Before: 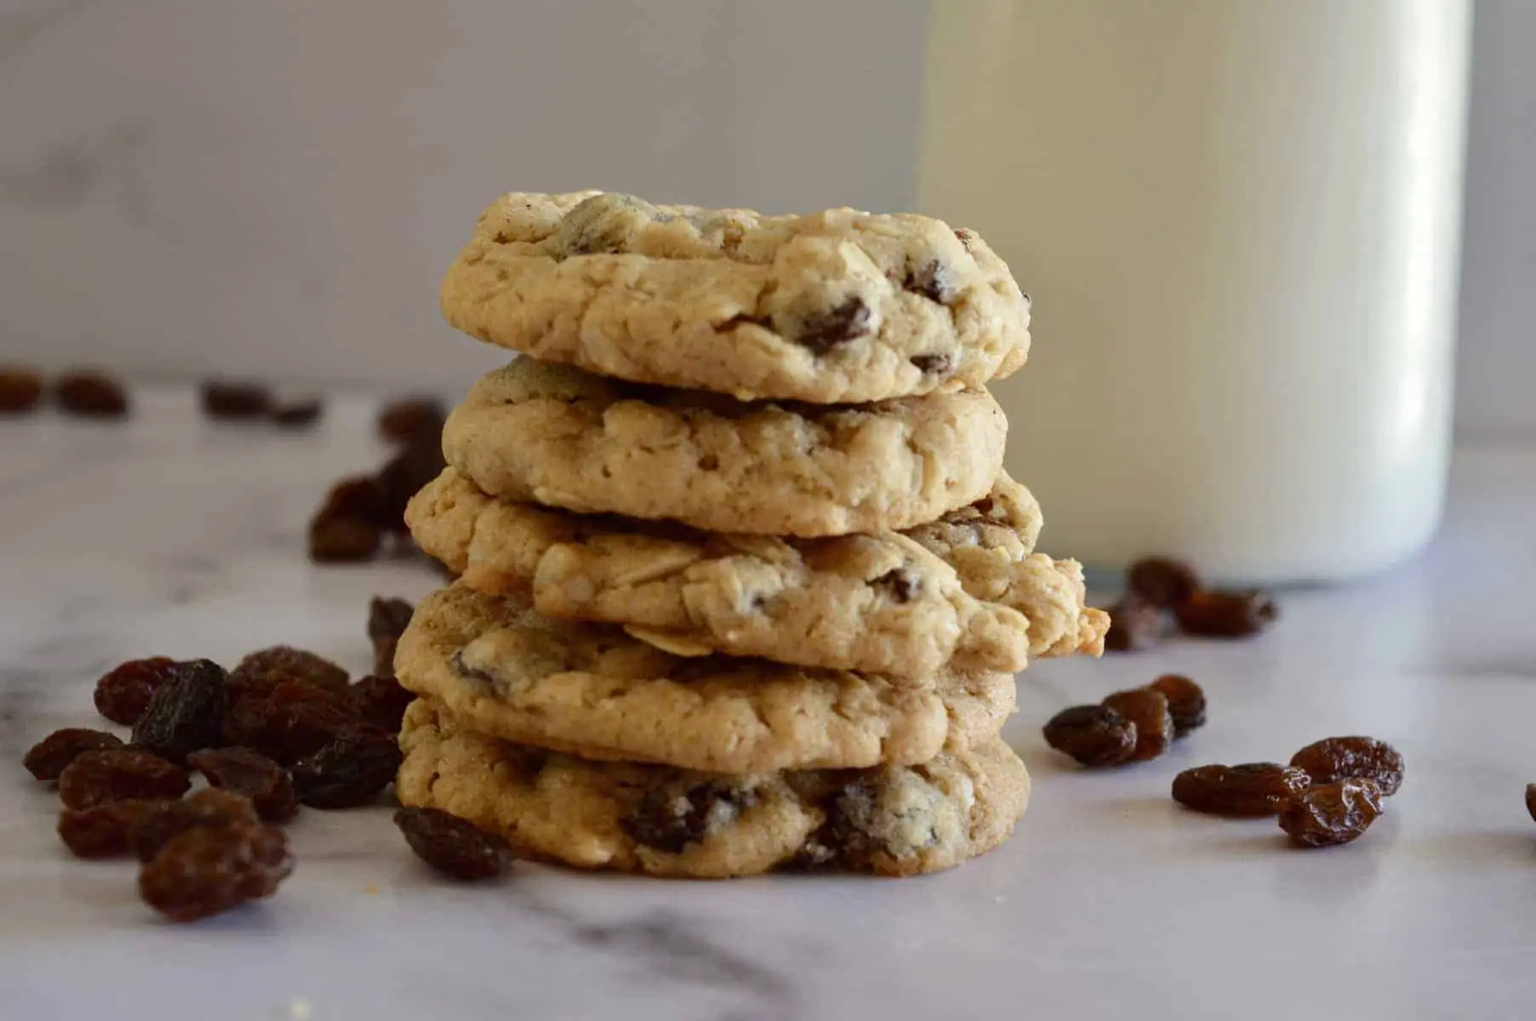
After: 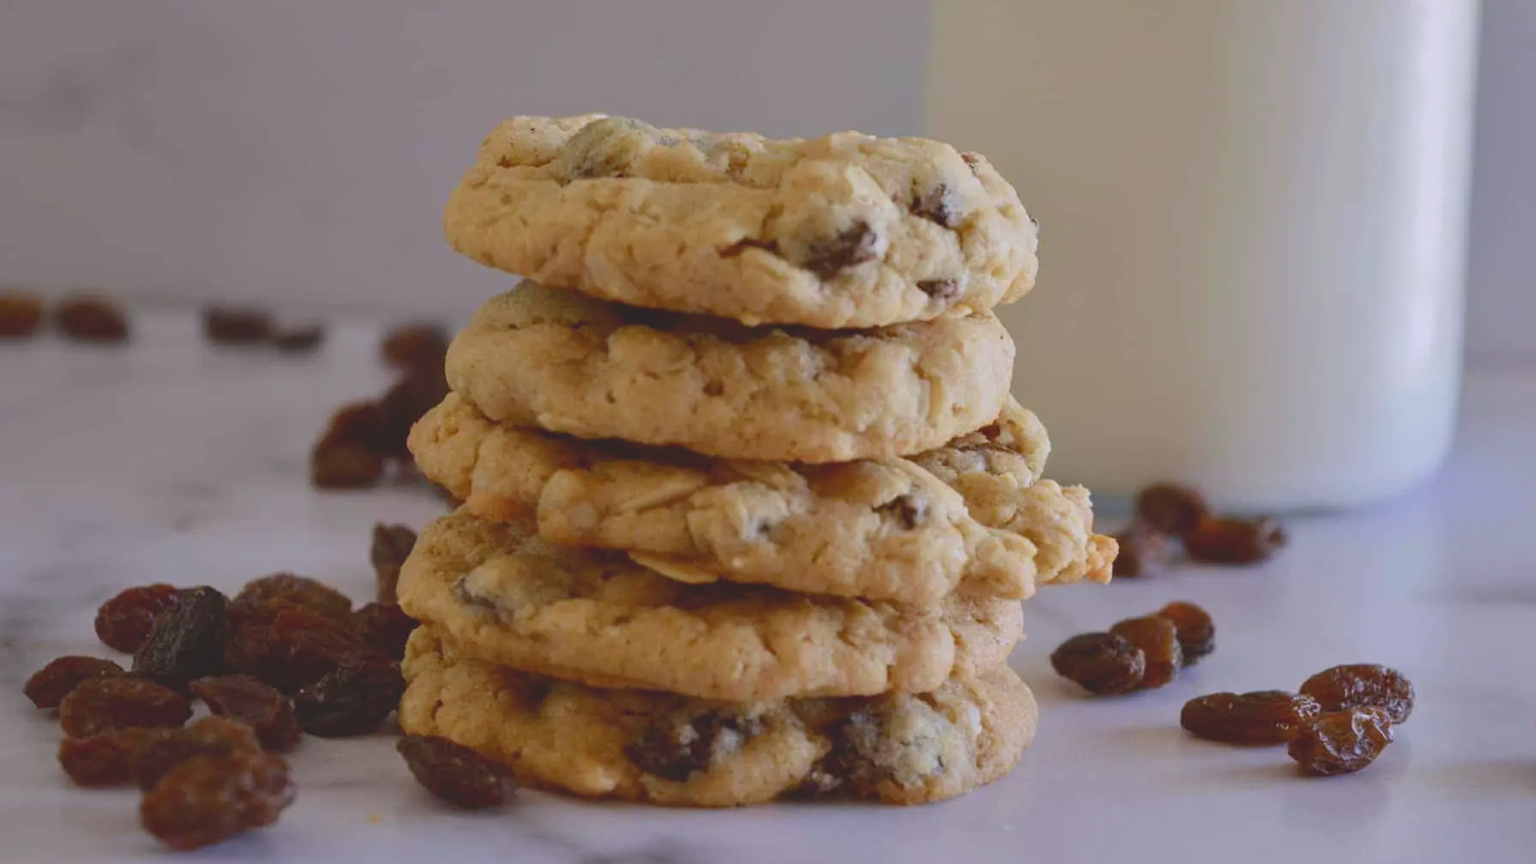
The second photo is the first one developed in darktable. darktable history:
white balance: red 1.004, blue 1.096
crop: top 7.625%, bottom 8.027%
contrast brightness saturation: contrast -0.28
